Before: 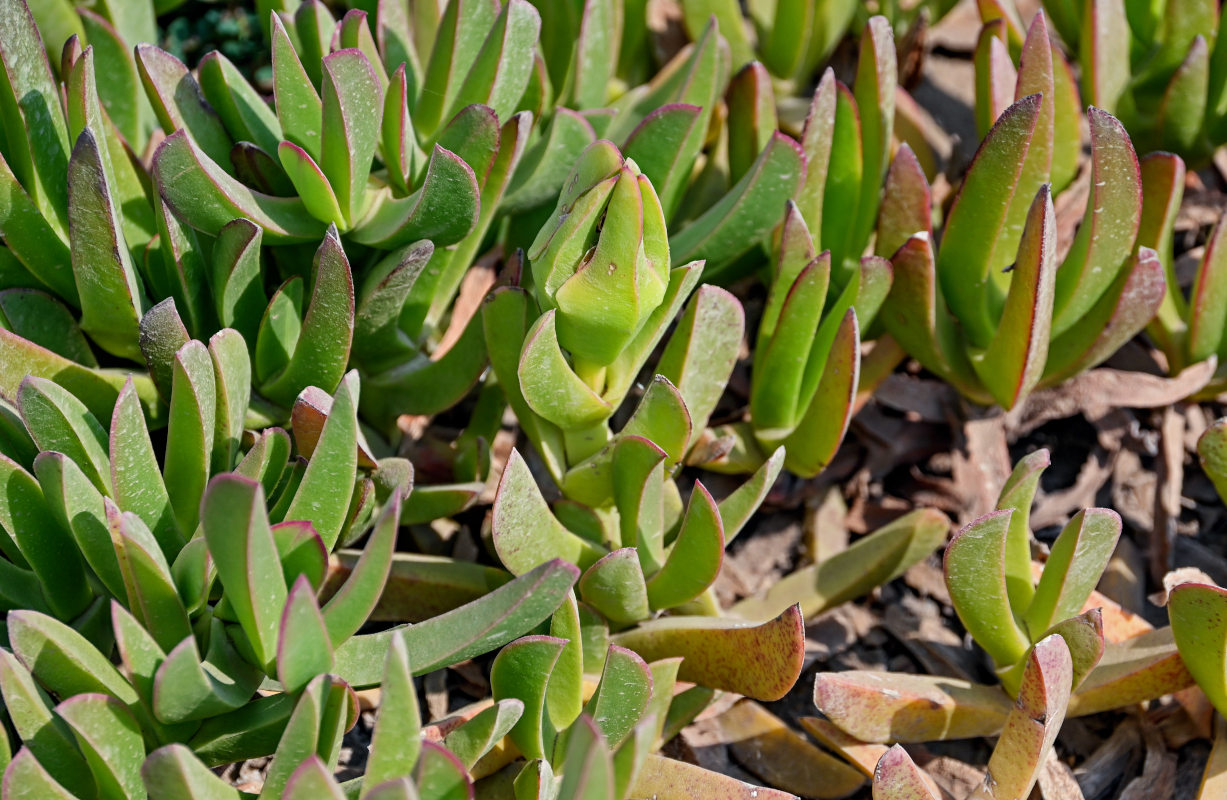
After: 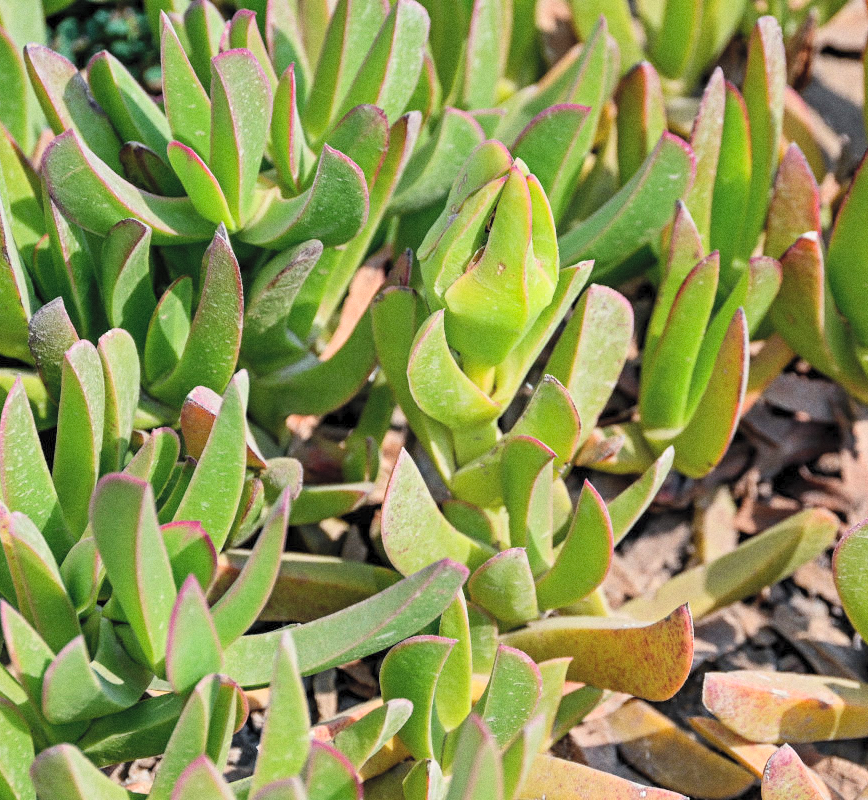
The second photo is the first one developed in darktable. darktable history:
contrast brightness saturation: contrast 0.1, brightness 0.3, saturation 0.14
grain: on, module defaults
crop and rotate: left 9.061%, right 20.142%
